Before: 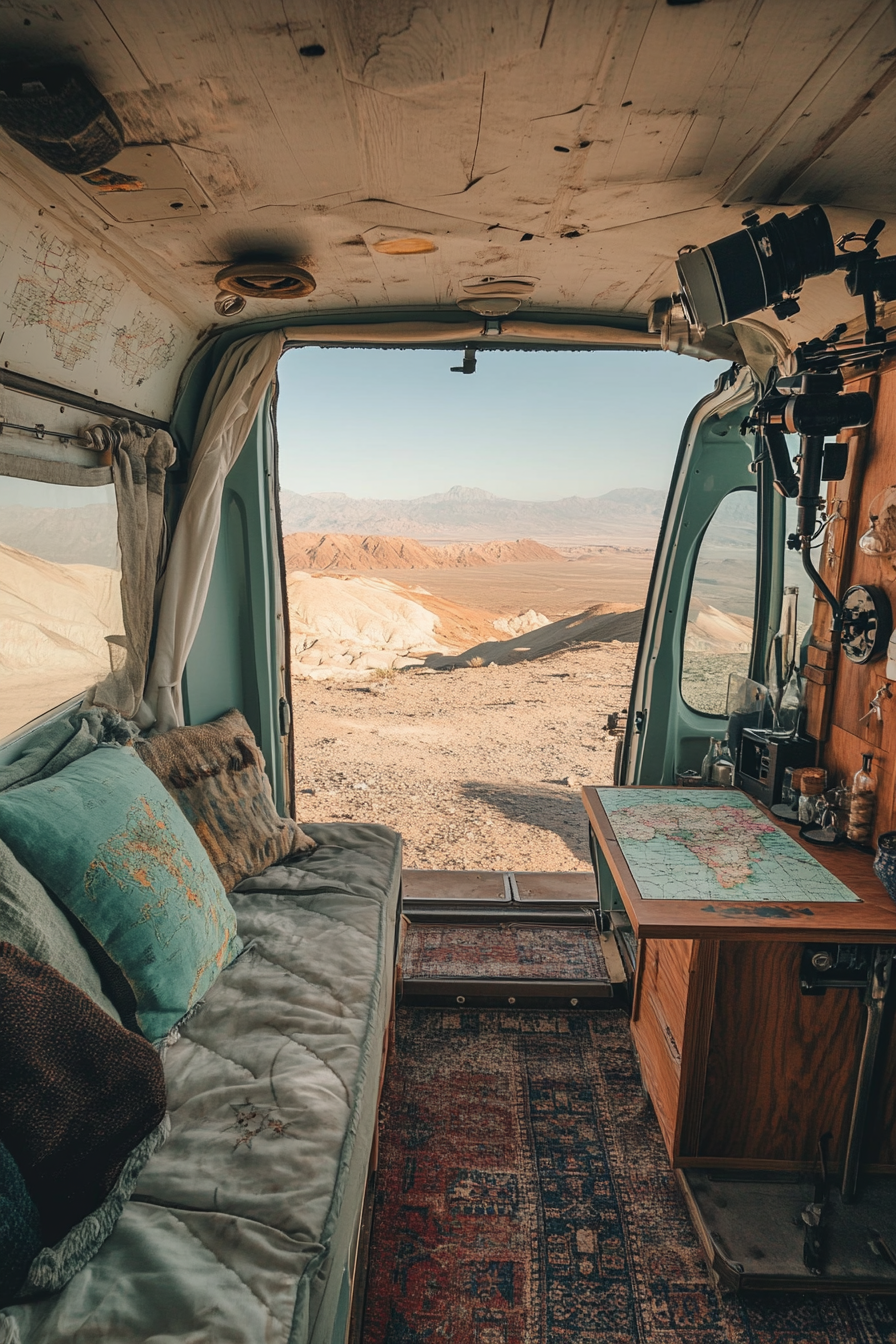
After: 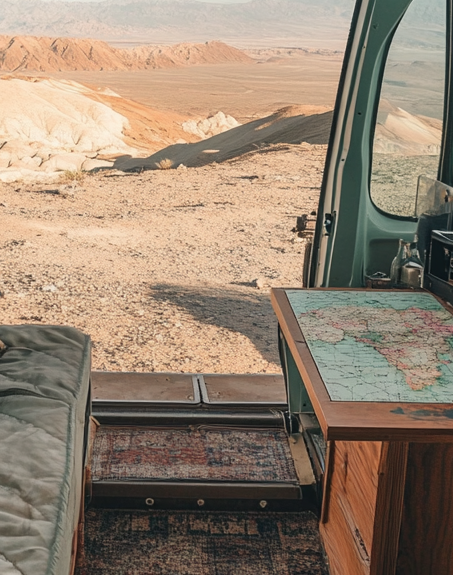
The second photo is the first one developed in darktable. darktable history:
crop: left 34.773%, top 37.106%, right 14.596%, bottom 20.058%
